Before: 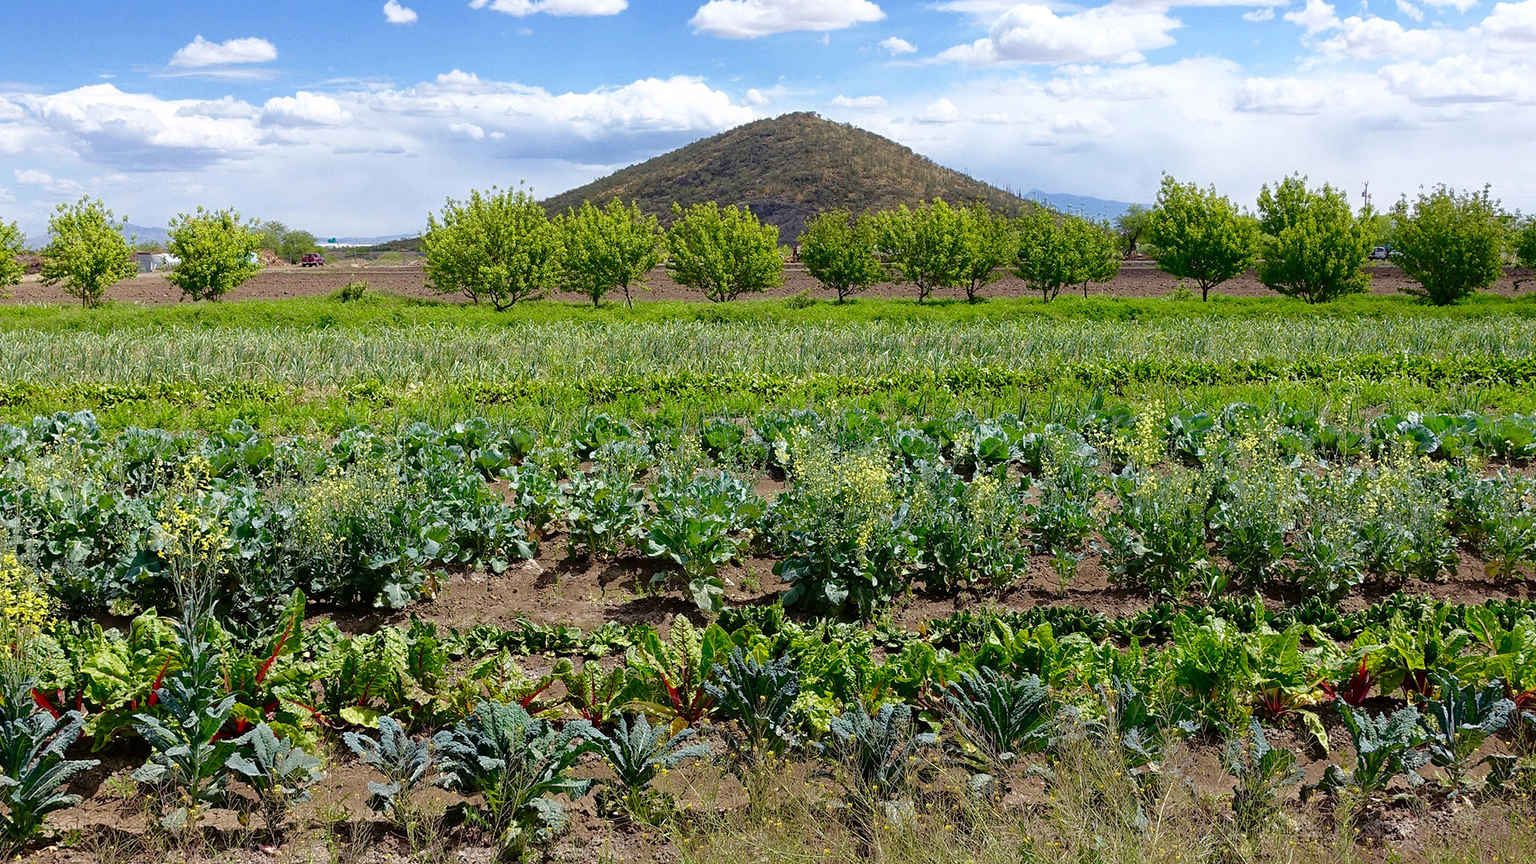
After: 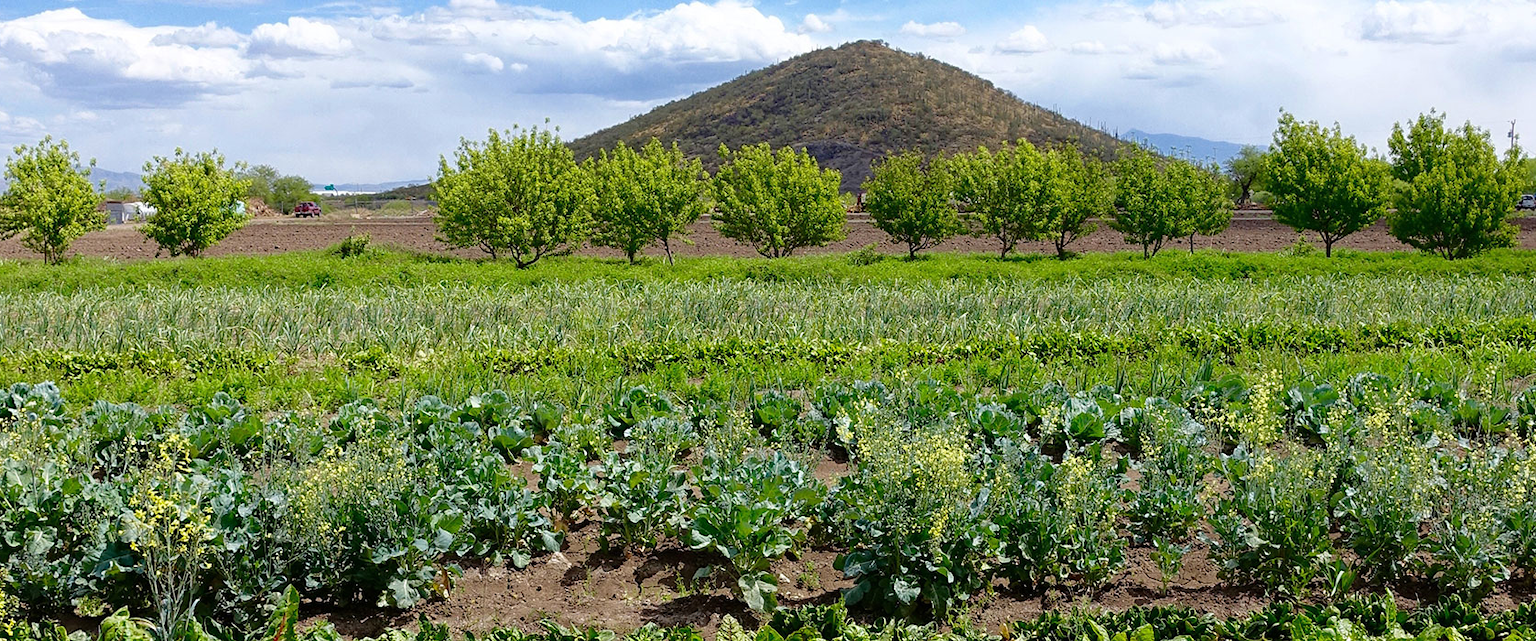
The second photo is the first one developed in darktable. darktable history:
crop: left 2.916%, top 8.937%, right 9.653%, bottom 26.101%
